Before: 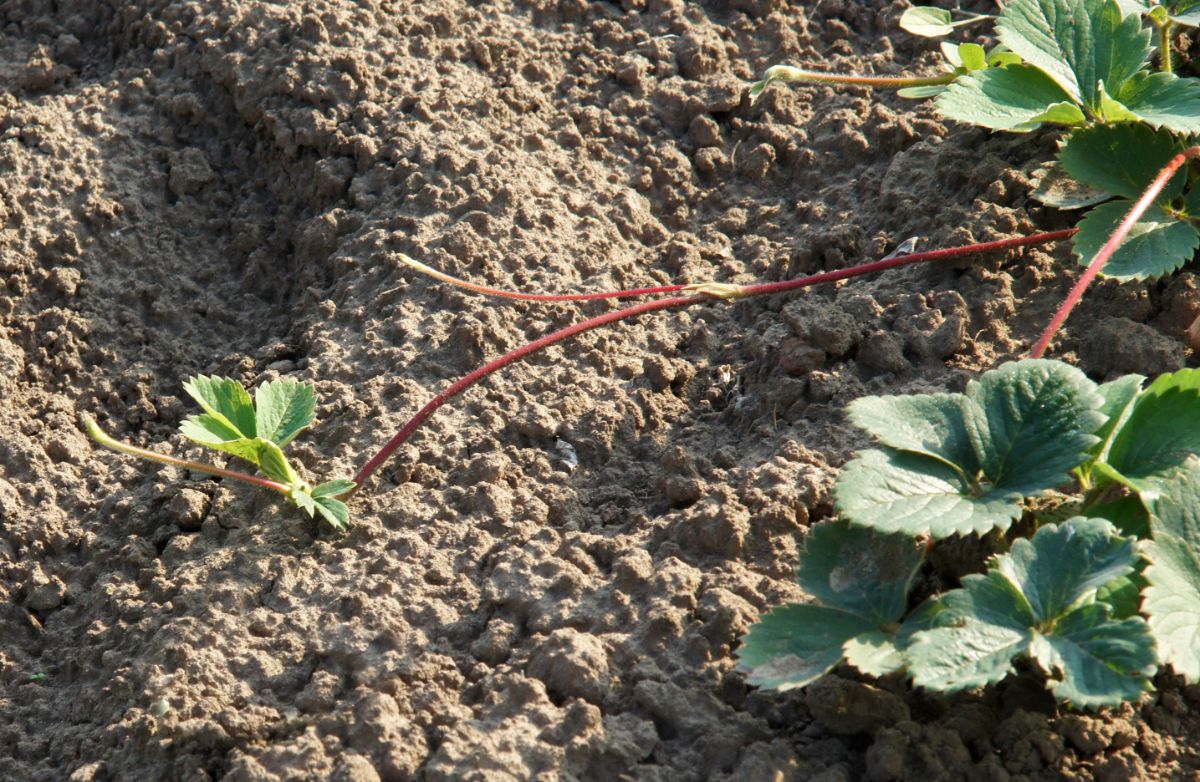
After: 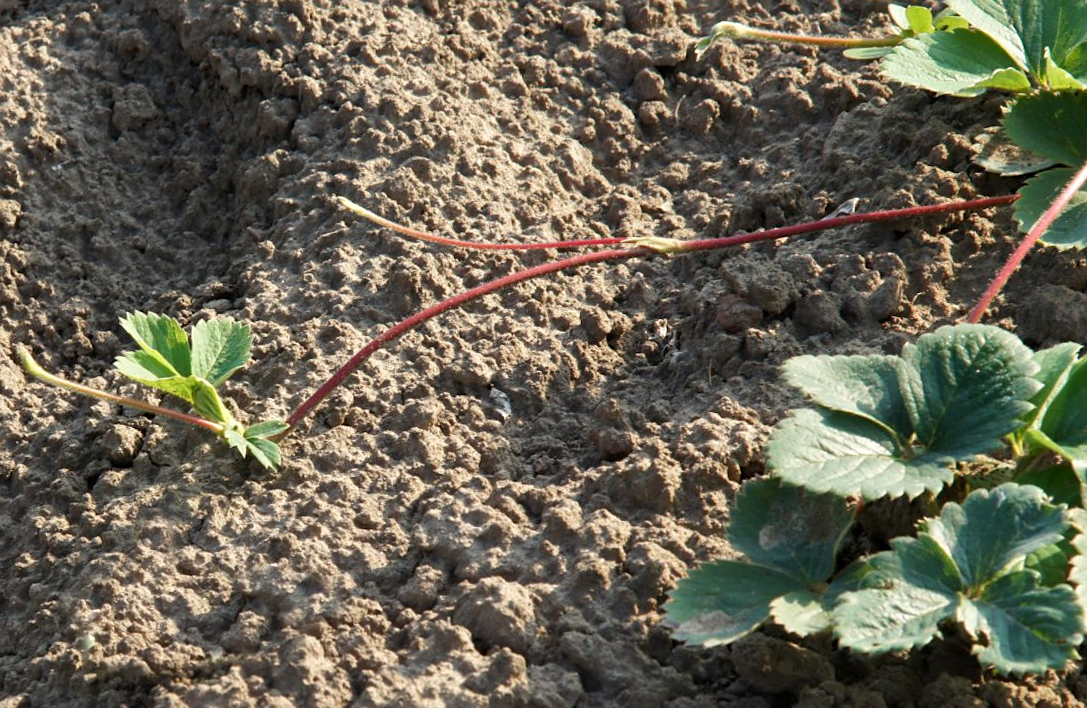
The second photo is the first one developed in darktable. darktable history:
sharpen: amount 0.2
crop and rotate: angle -1.96°, left 3.097%, top 4.154%, right 1.586%, bottom 0.529%
